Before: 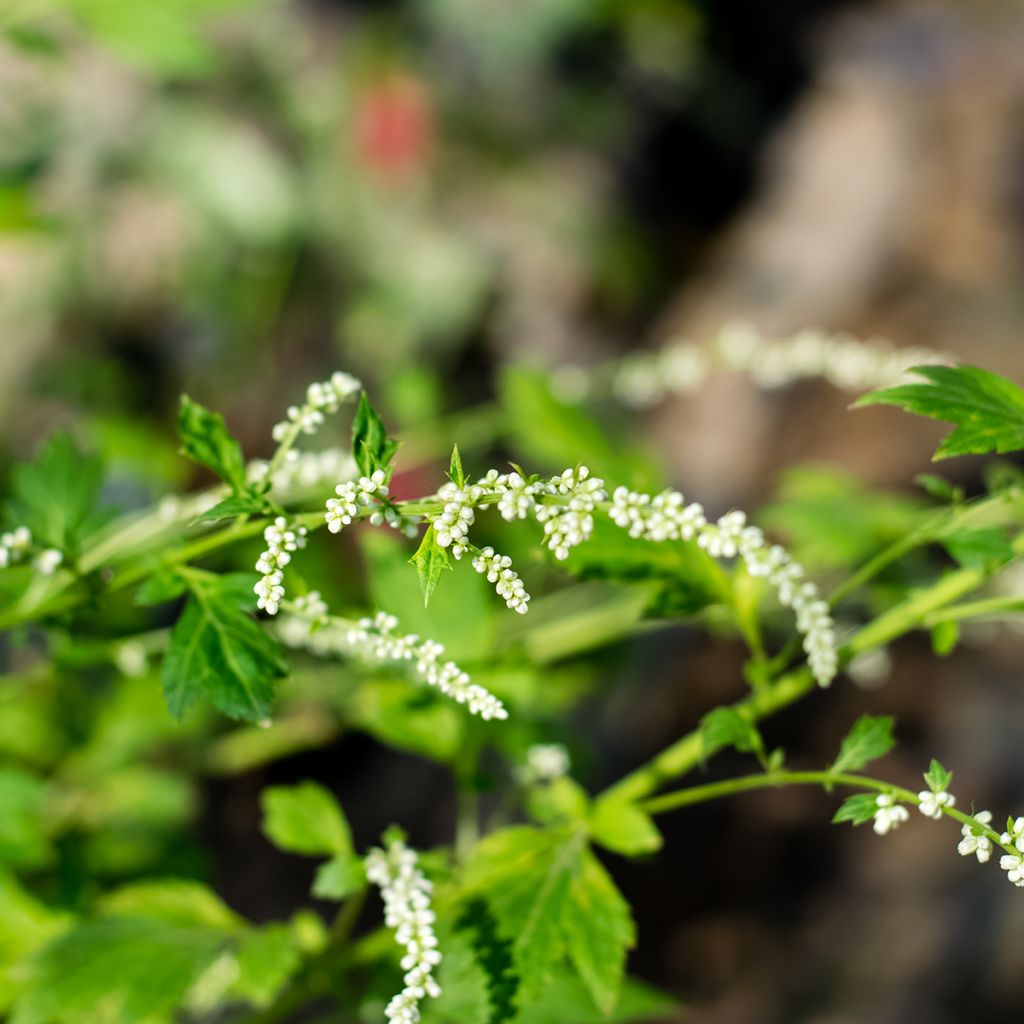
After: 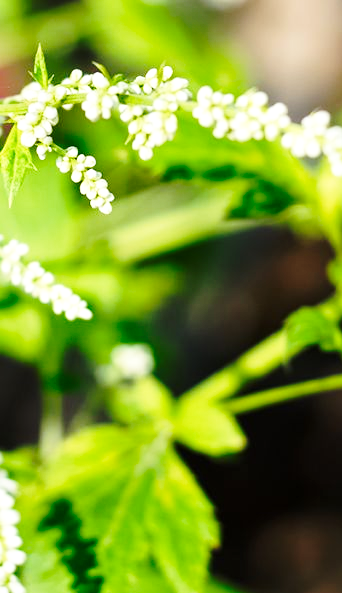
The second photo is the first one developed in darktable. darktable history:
crop: left 40.722%, top 39.09%, right 25.819%, bottom 2.943%
local contrast: mode bilateral grid, contrast 20, coarseness 51, detail 119%, midtone range 0.2
base curve: curves: ch0 [(0, 0) (0.032, 0.037) (0.105, 0.228) (0.435, 0.76) (0.856, 0.983) (1, 1)], preserve colors none
